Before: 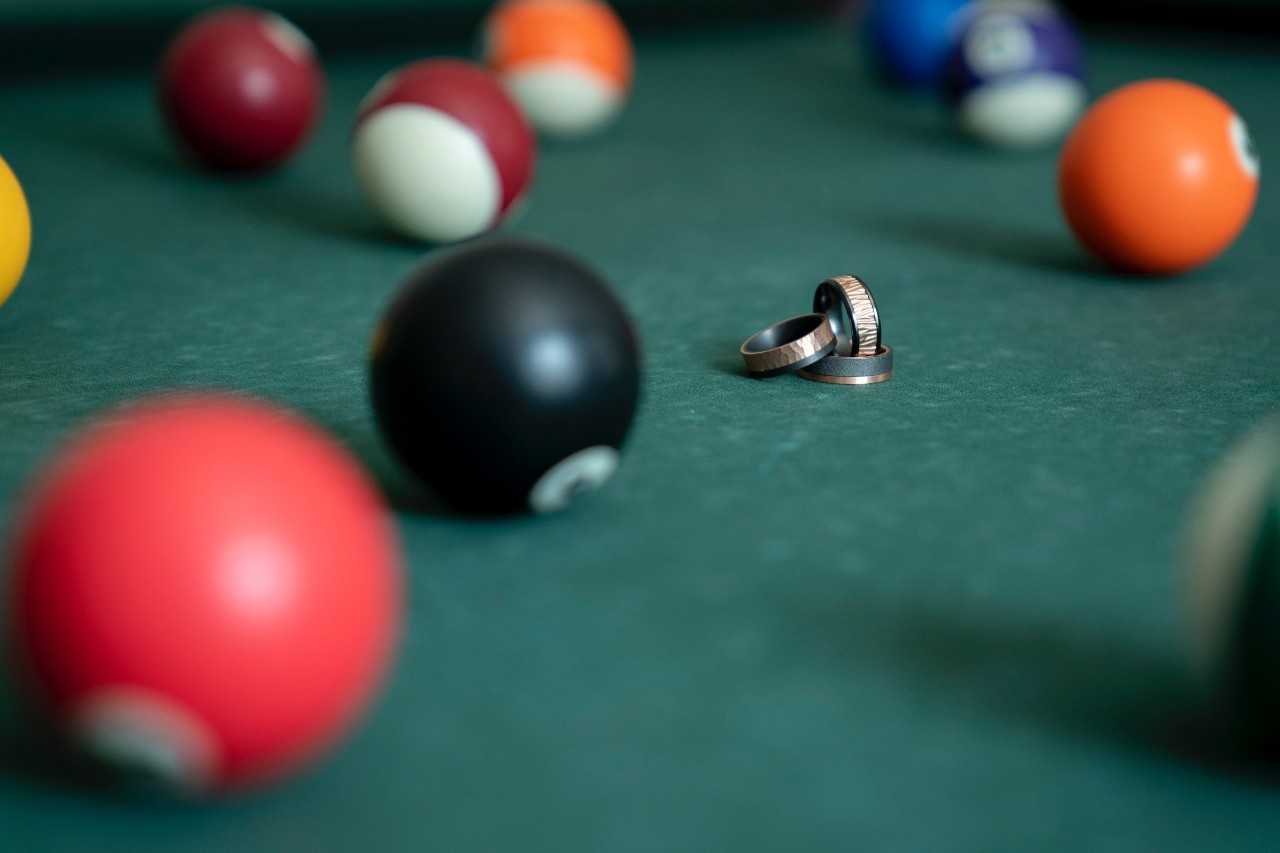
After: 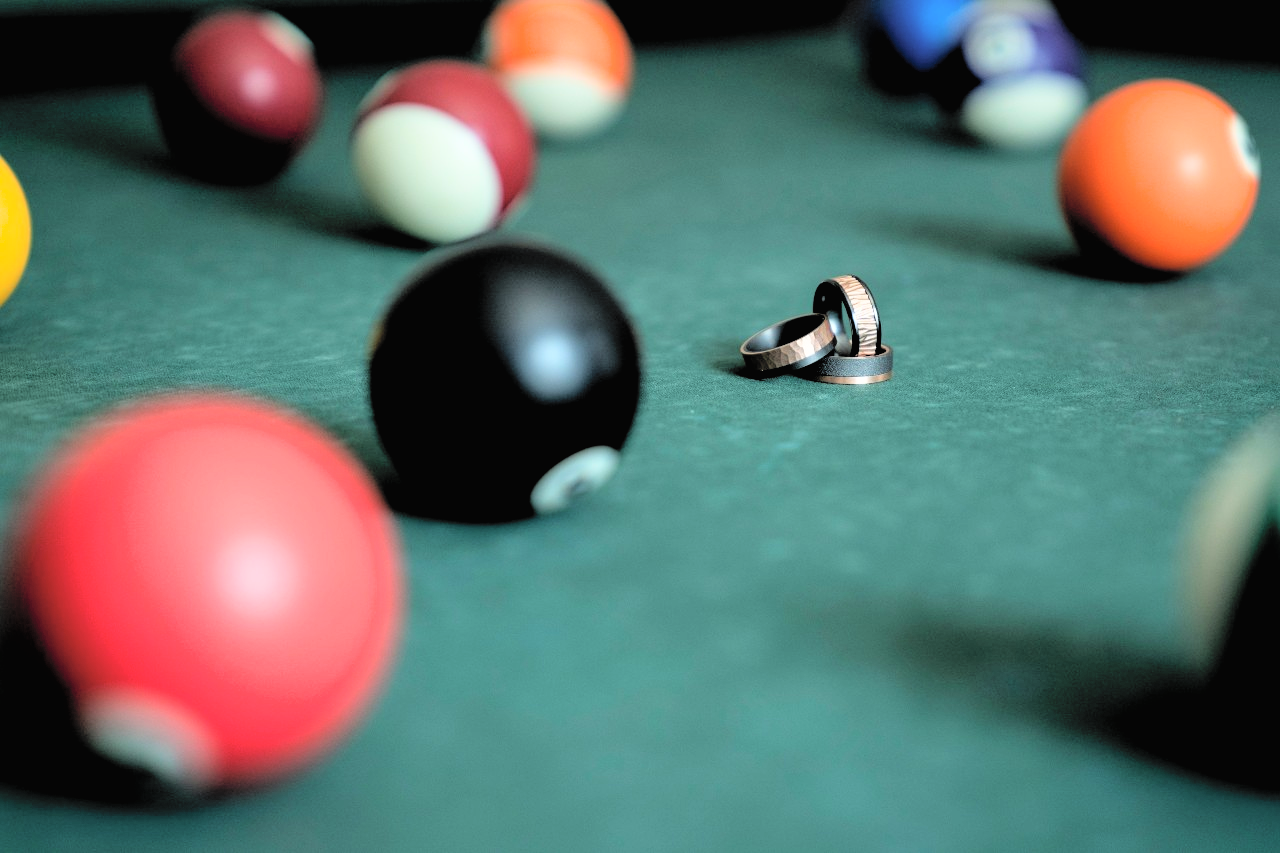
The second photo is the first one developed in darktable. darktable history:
rgb levels: levels [[0.01, 0.419, 0.839], [0, 0.5, 1], [0, 0.5, 1]]
filmic rgb: black relative exposure -4.91 EV, white relative exposure 2.84 EV, hardness 3.7
contrast brightness saturation: contrast 0.1, brightness 0.3, saturation 0.14
